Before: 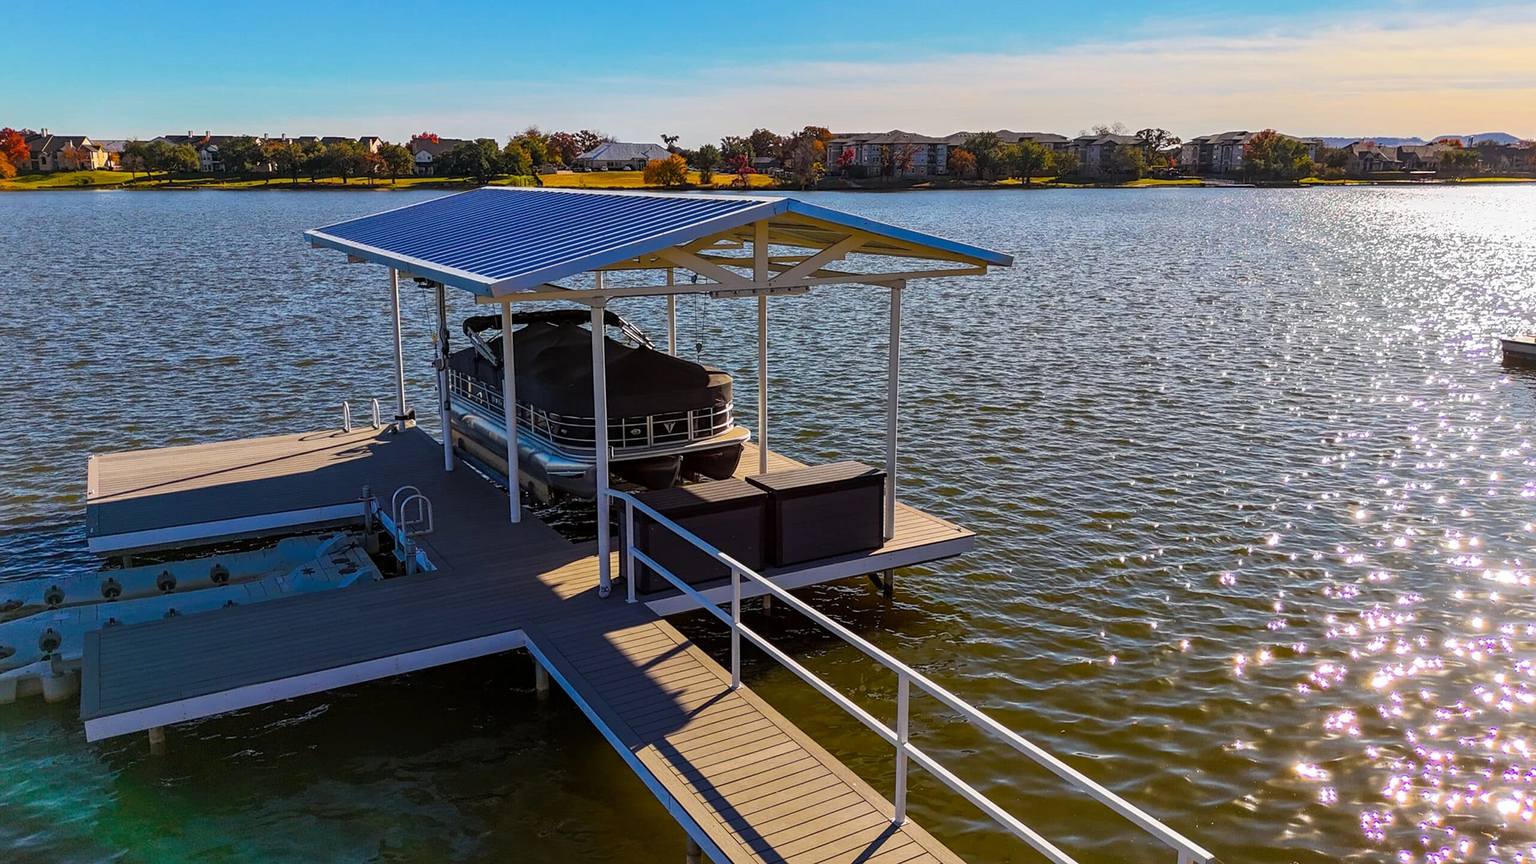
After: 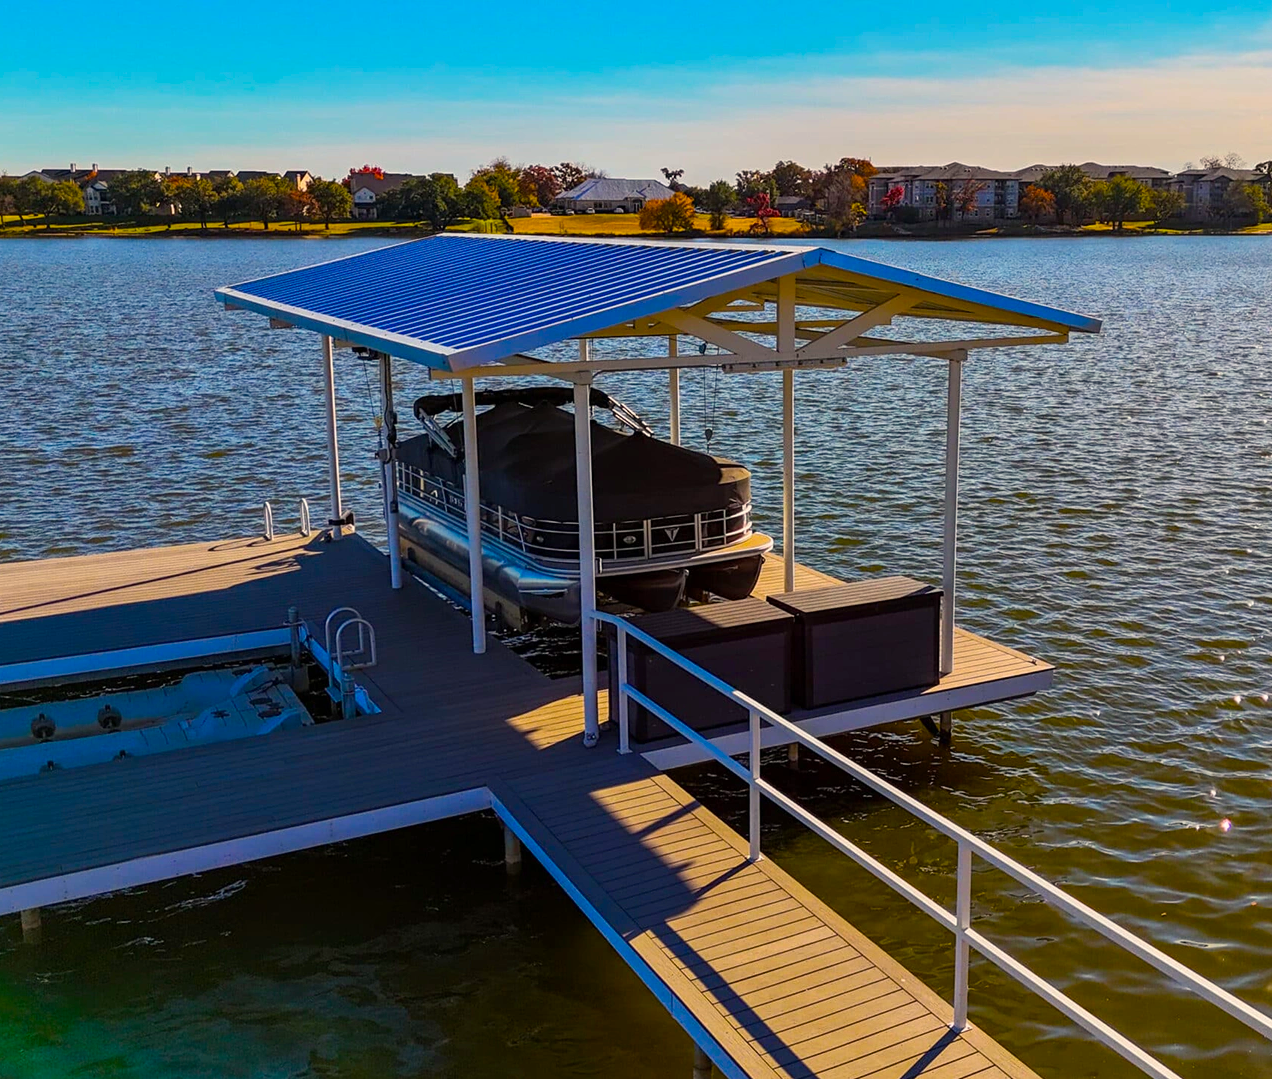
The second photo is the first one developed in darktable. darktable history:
exposure: exposure -0.043 EV, compensate highlight preservation false
crop and rotate: left 8.63%, right 25.098%
contrast brightness saturation: contrast 0.052
color balance rgb: highlights gain › chroma 3.053%, highlights gain › hue 76.78°, linear chroma grading › global chroma 39.589%, perceptual saturation grading › global saturation 0.514%
